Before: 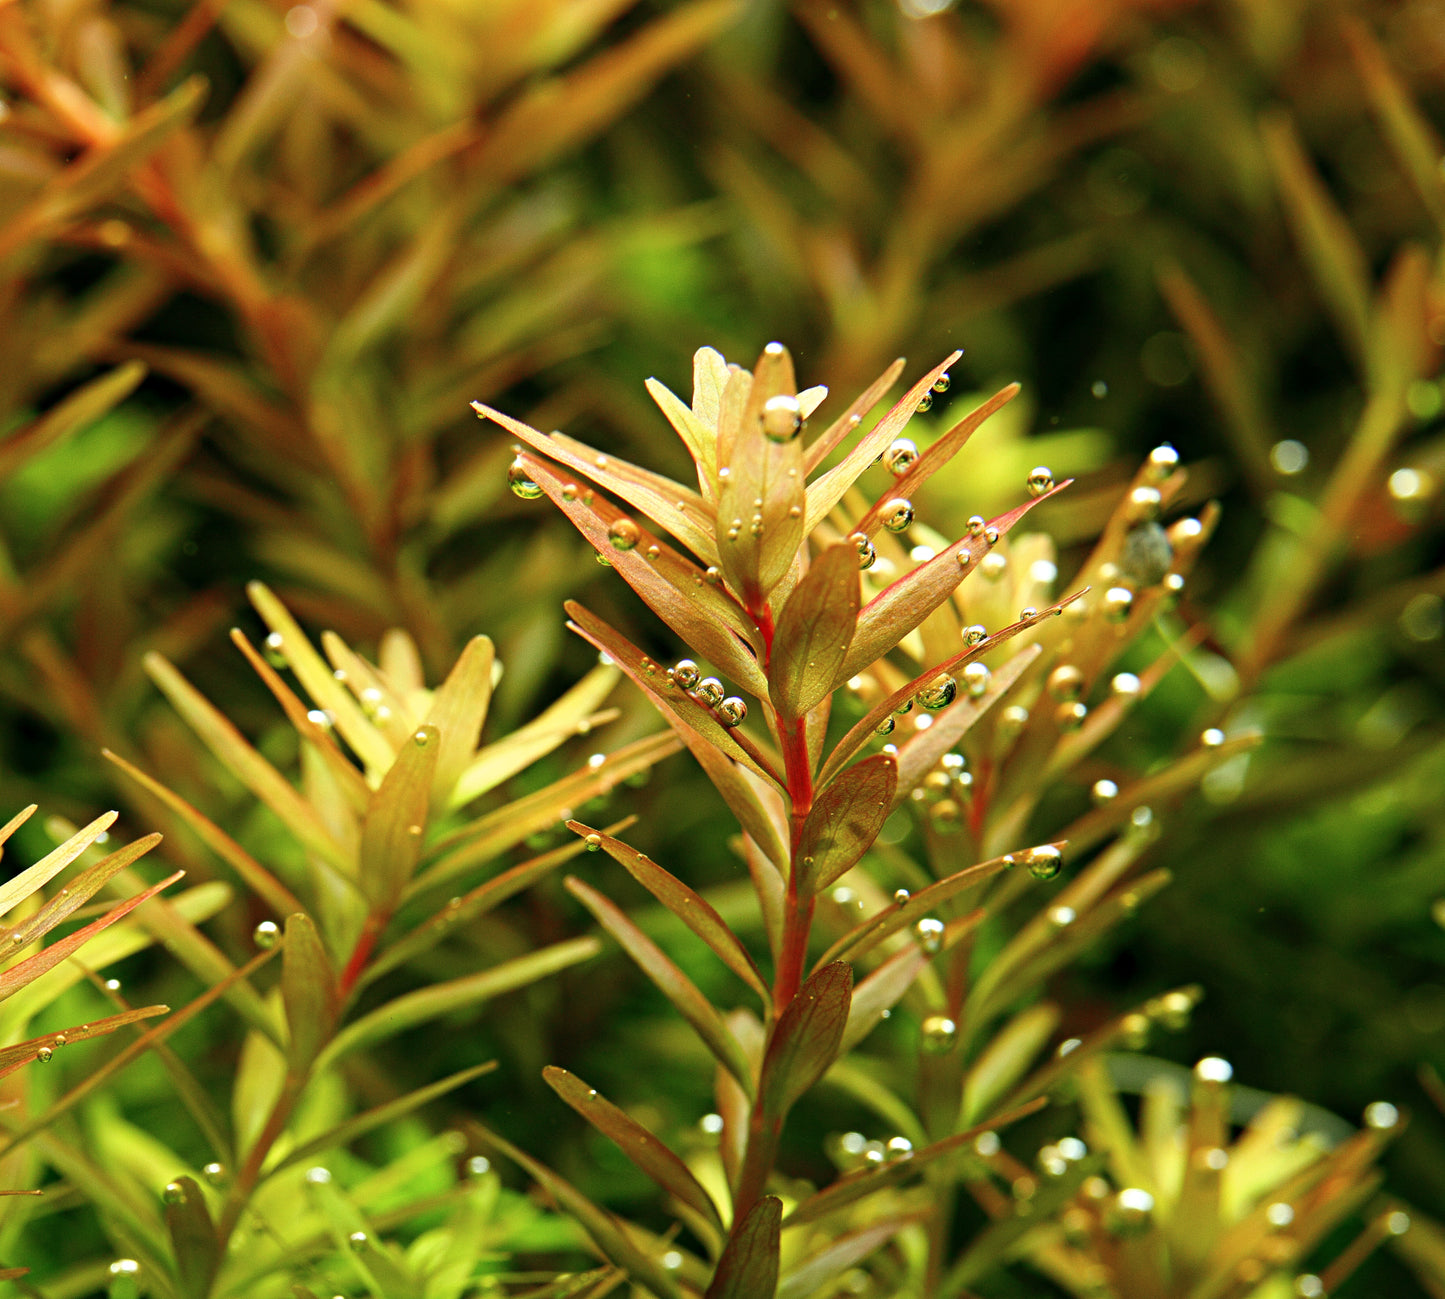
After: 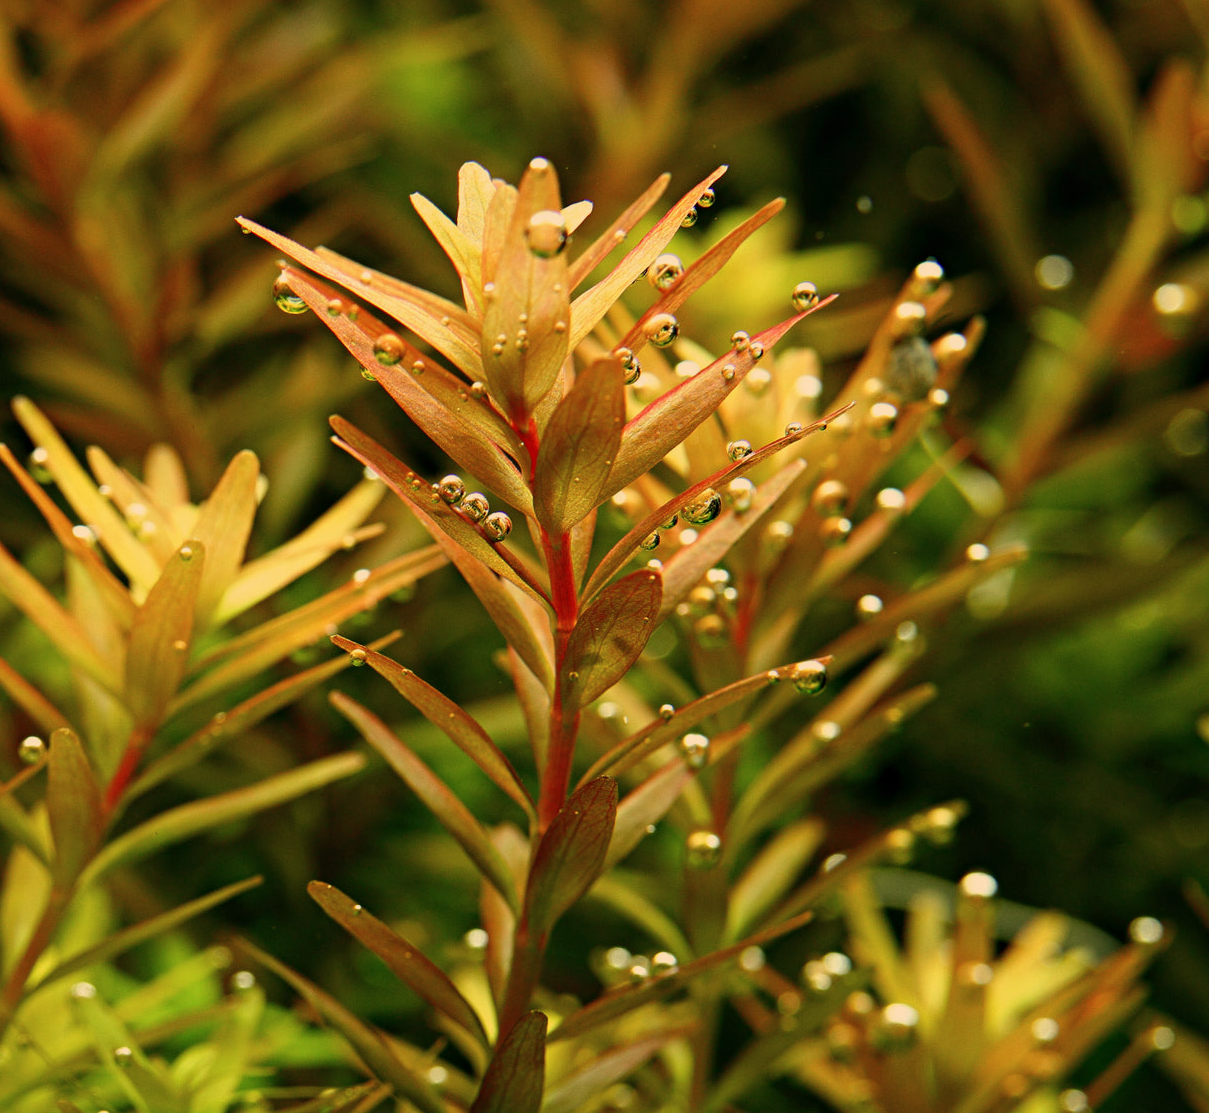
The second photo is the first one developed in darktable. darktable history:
exposure: exposure -0.462 EV, compensate highlight preservation false
white balance: red 1.138, green 0.996, blue 0.812
crop: left 16.315%, top 14.246%
